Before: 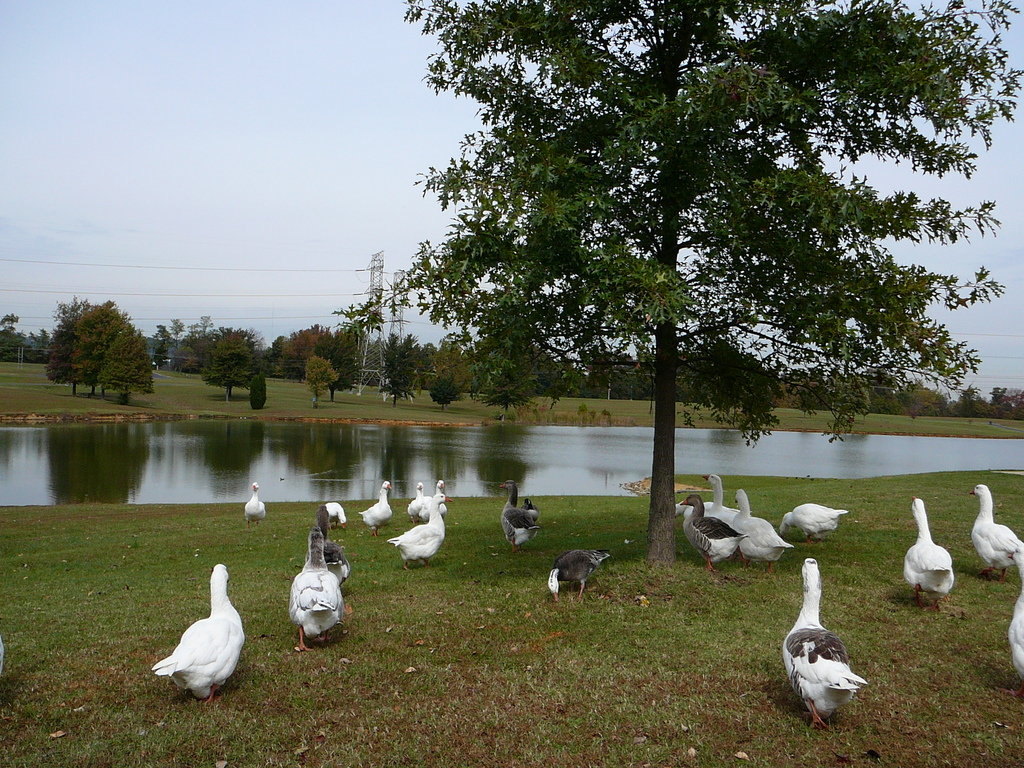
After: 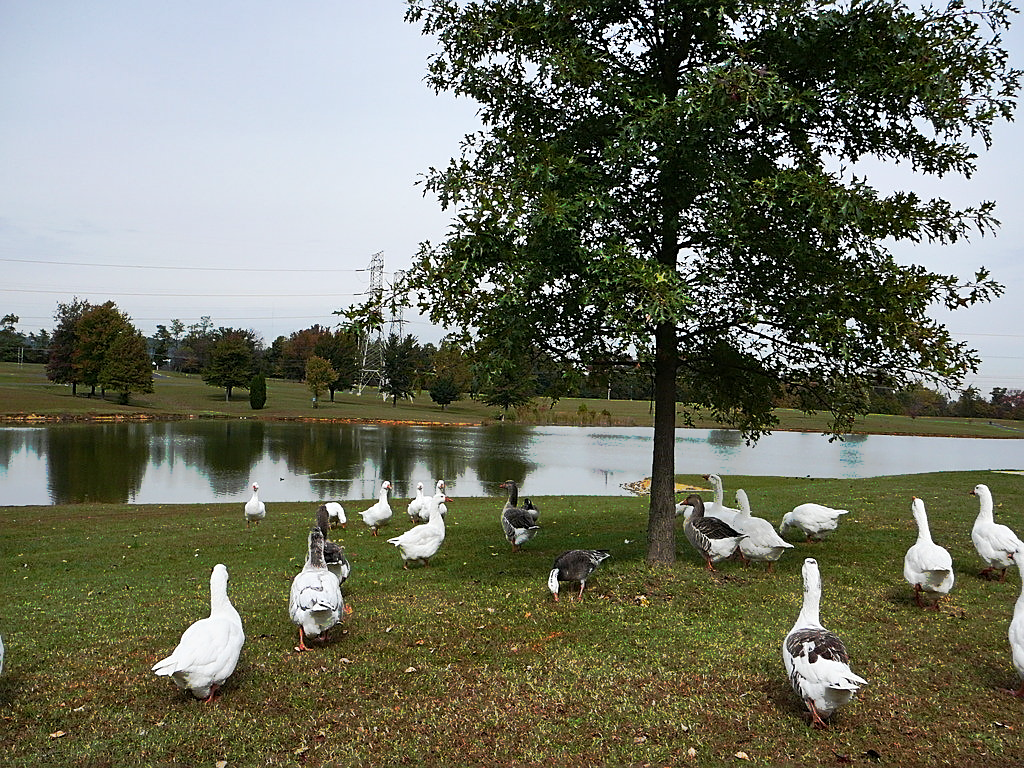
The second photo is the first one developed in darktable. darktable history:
tone equalizer: on, module defaults
shadows and highlights: soften with gaussian
tone curve: curves: ch0 [(0, 0) (0.003, 0.003) (0.011, 0.01) (0.025, 0.023) (0.044, 0.042) (0.069, 0.065) (0.1, 0.094) (0.136, 0.128) (0.177, 0.167) (0.224, 0.211) (0.277, 0.261) (0.335, 0.316) (0.399, 0.376) (0.468, 0.441) (0.543, 0.685) (0.623, 0.741) (0.709, 0.8) (0.801, 0.863) (0.898, 0.929) (1, 1)], preserve colors none
sharpen: on, module defaults
